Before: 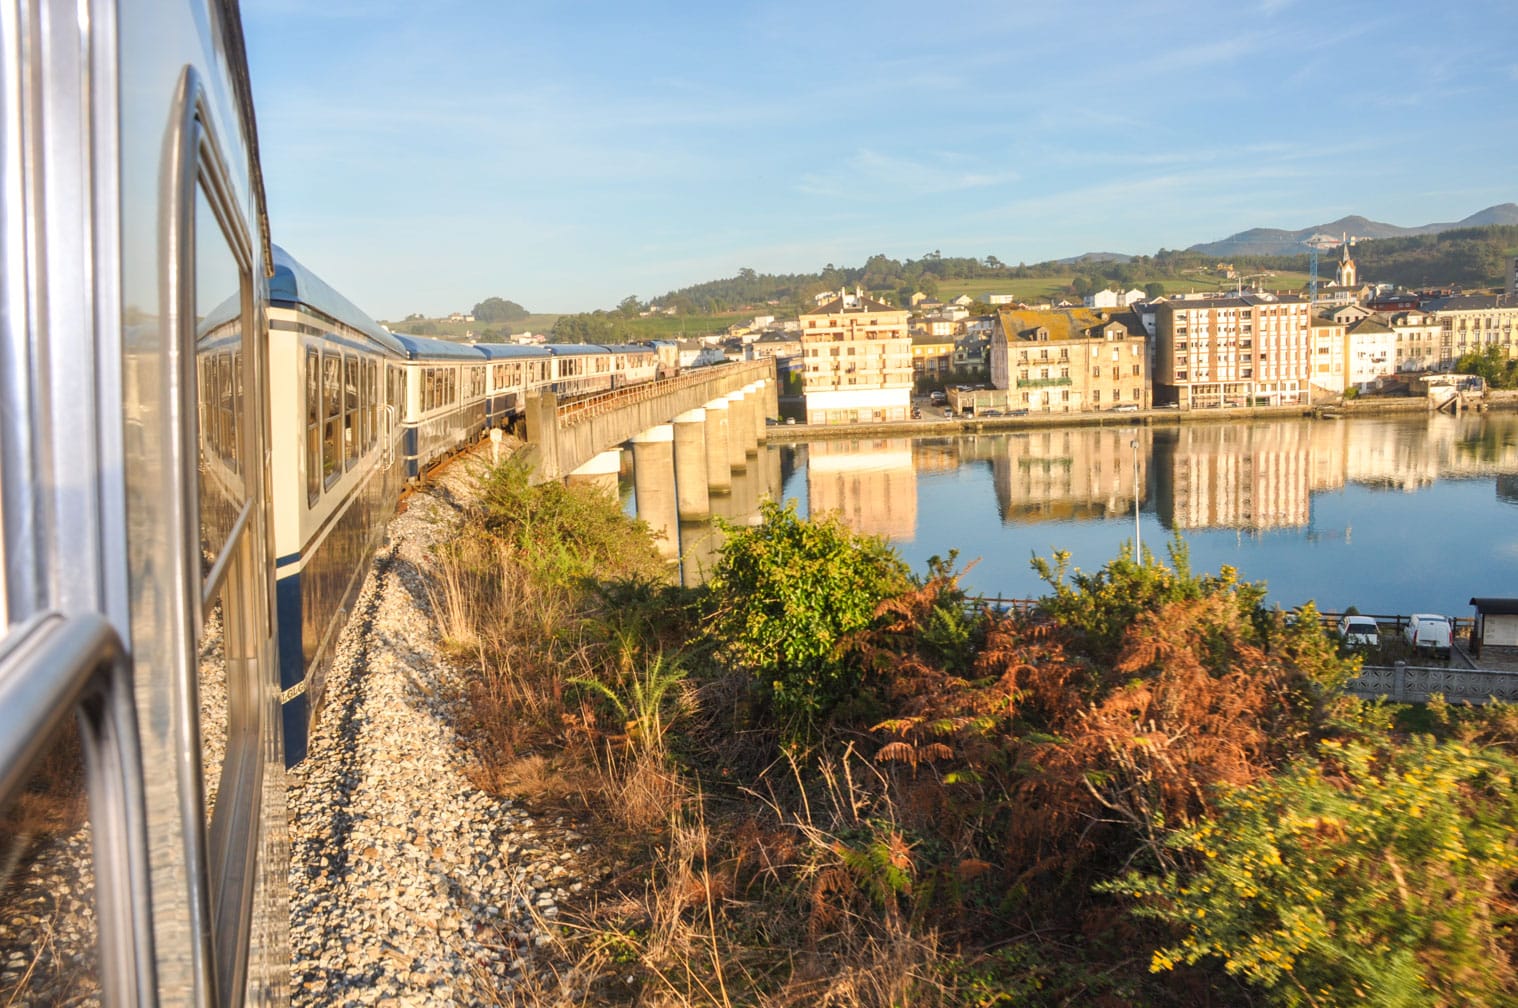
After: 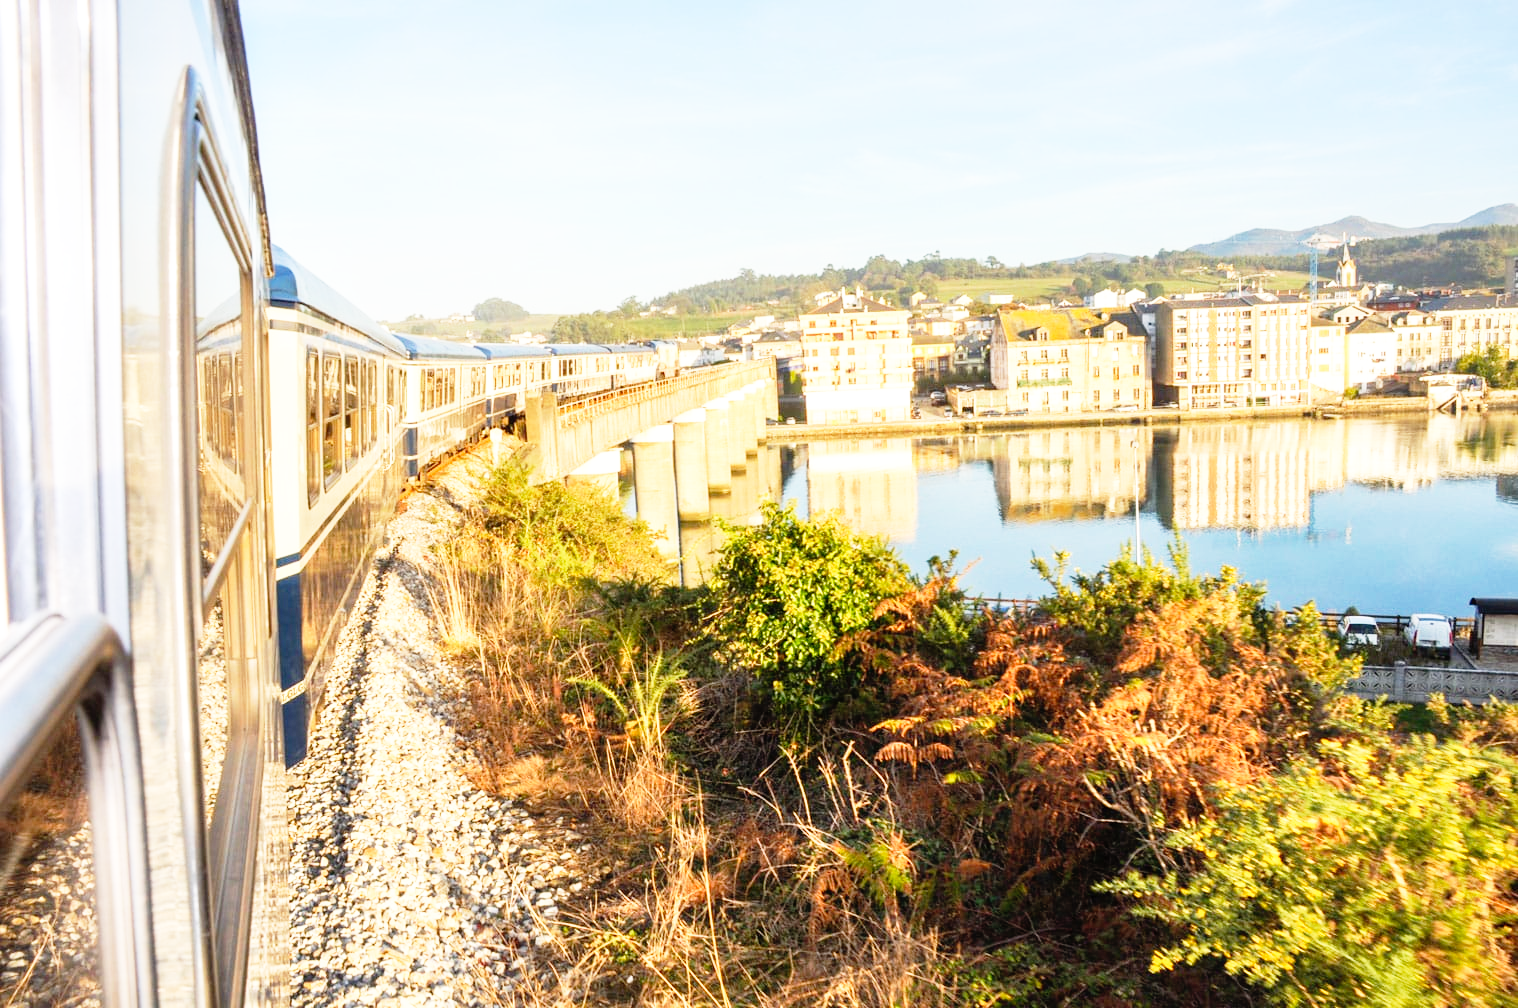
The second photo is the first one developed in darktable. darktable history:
local contrast: mode bilateral grid, contrast 21, coarseness 50, detail 101%, midtone range 0.2
base curve: curves: ch0 [(0, 0) (0.012, 0.01) (0.073, 0.168) (0.31, 0.711) (0.645, 0.957) (1, 1)], preserve colors none
